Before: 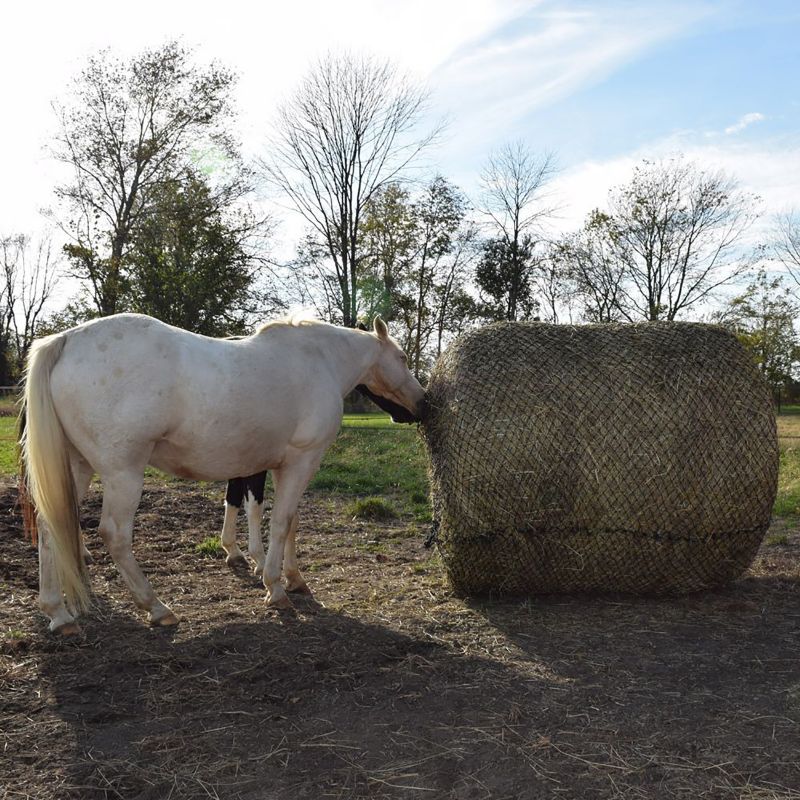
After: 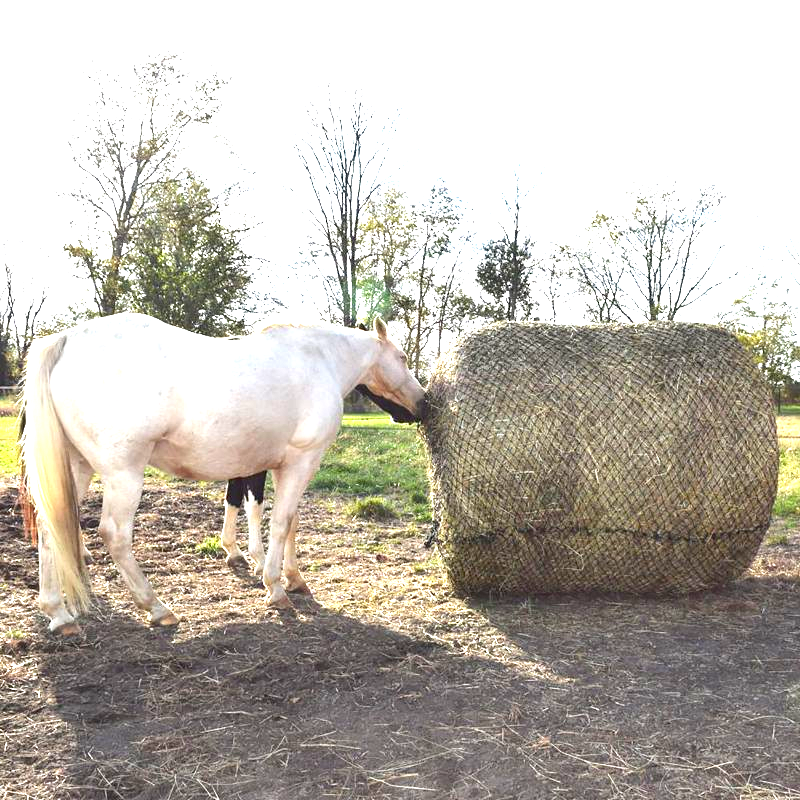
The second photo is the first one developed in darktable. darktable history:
exposure: exposure 2.273 EV, compensate exposure bias true, compensate highlight preservation false
color correction: highlights b* -0.023
